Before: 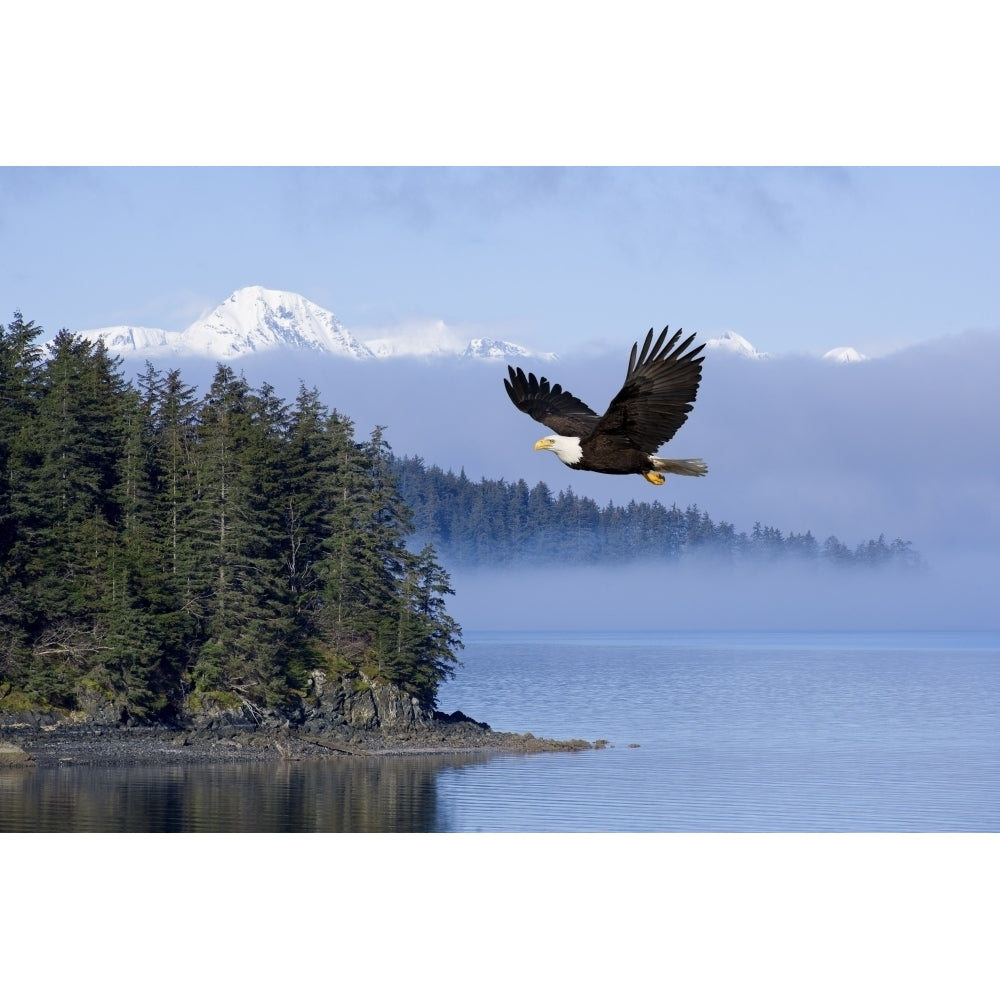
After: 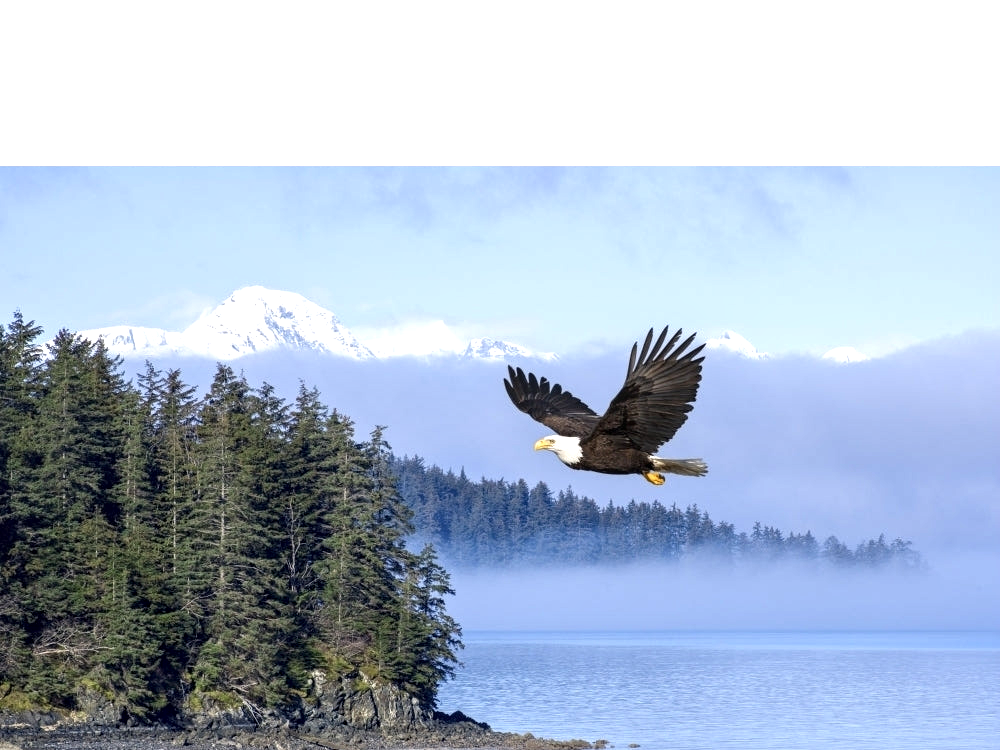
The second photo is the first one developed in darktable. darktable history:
exposure: exposure 0.603 EV, compensate exposure bias true, compensate highlight preservation false
local contrast: on, module defaults
contrast equalizer: octaves 7, y [[0.51, 0.537, 0.559, 0.574, 0.599, 0.618], [0.5 ×6], [0.5 ×6], [0 ×6], [0 ×6]], mix 0.204
crop: bottom 24.986%
